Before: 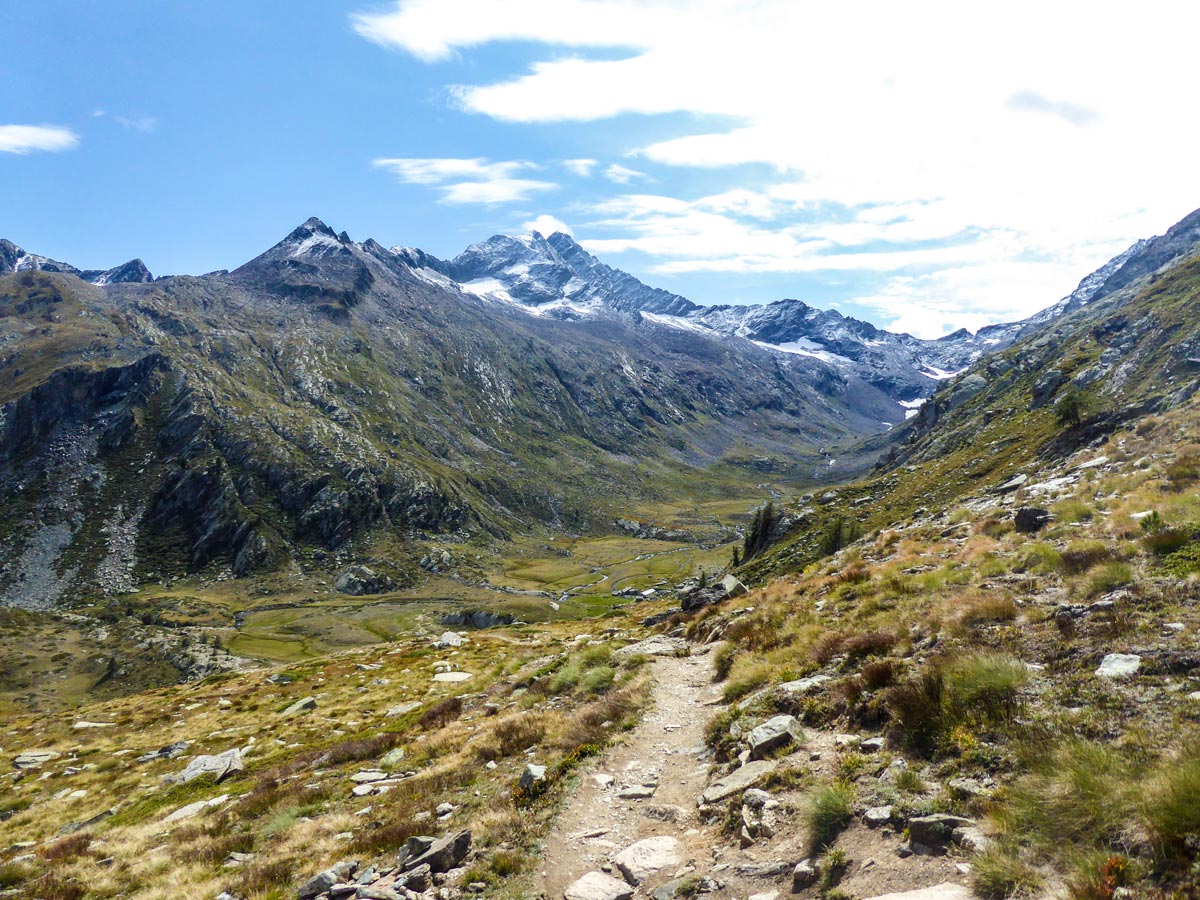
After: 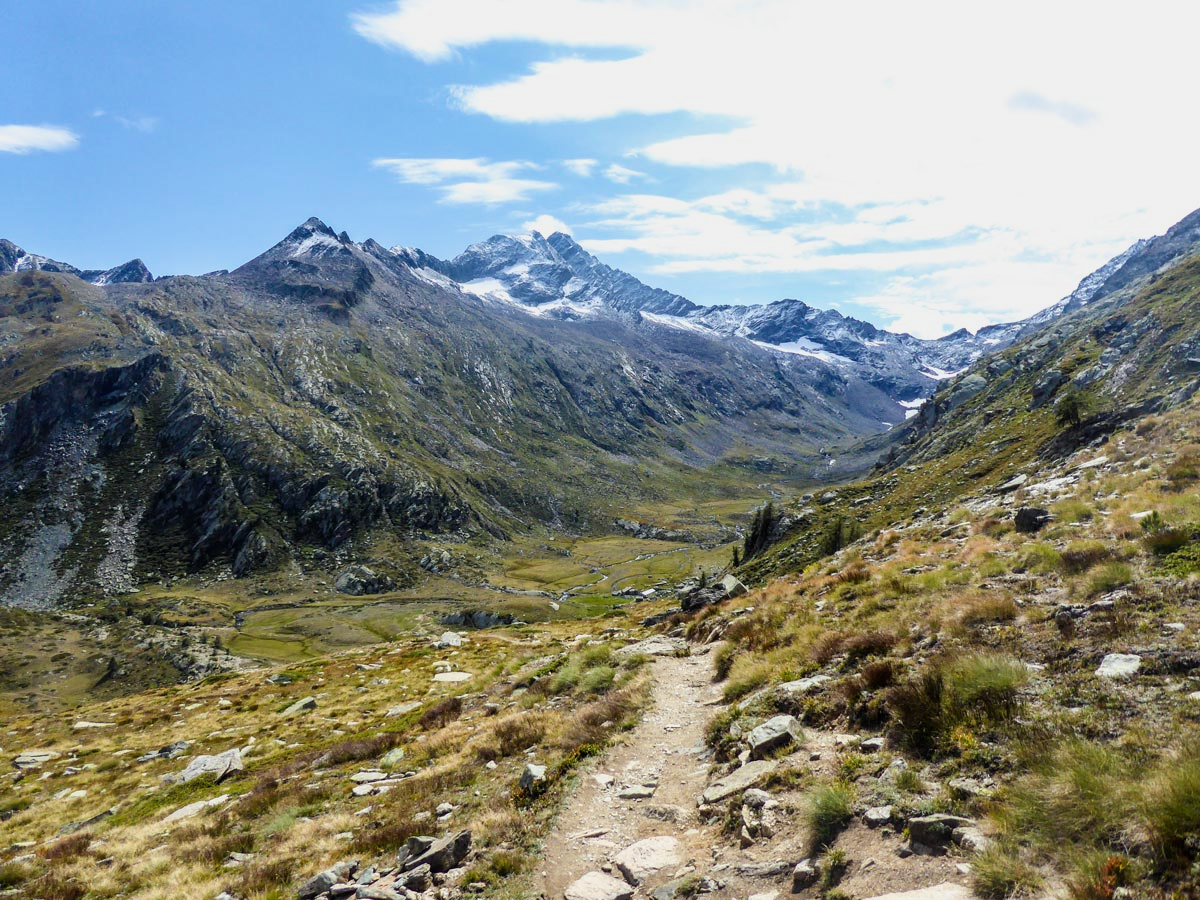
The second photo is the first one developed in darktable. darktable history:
filmic rgb: black relative exposure -9.47 EV, white relative exposure 3.06 EV, hardness 6.07, color science v6 (2022)
